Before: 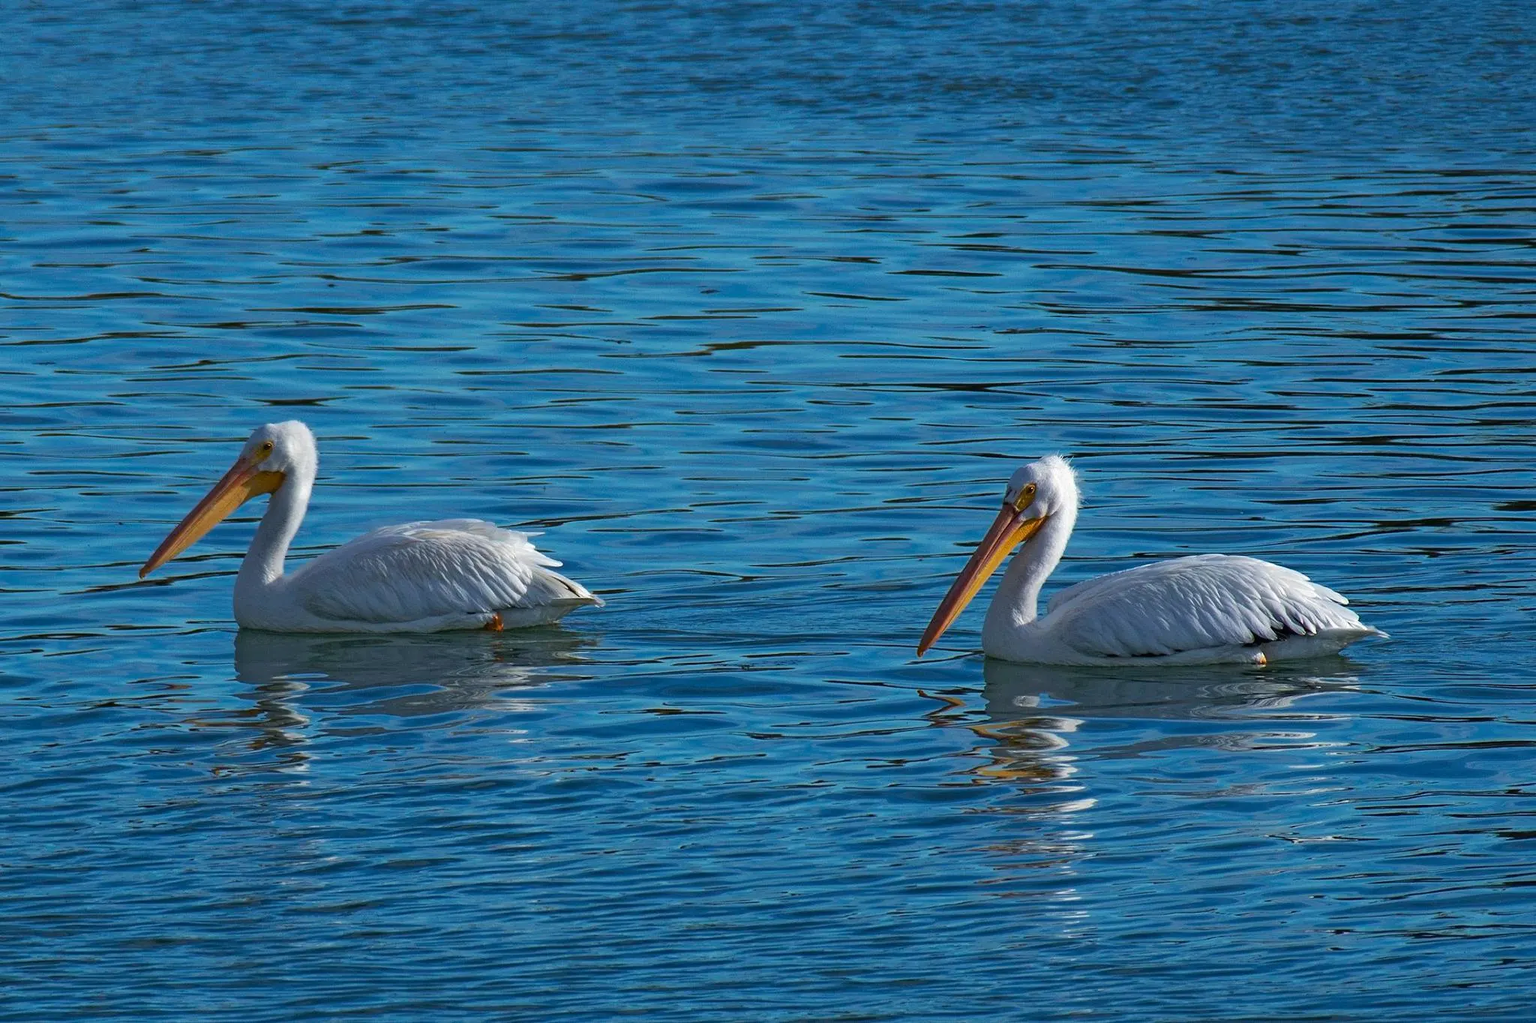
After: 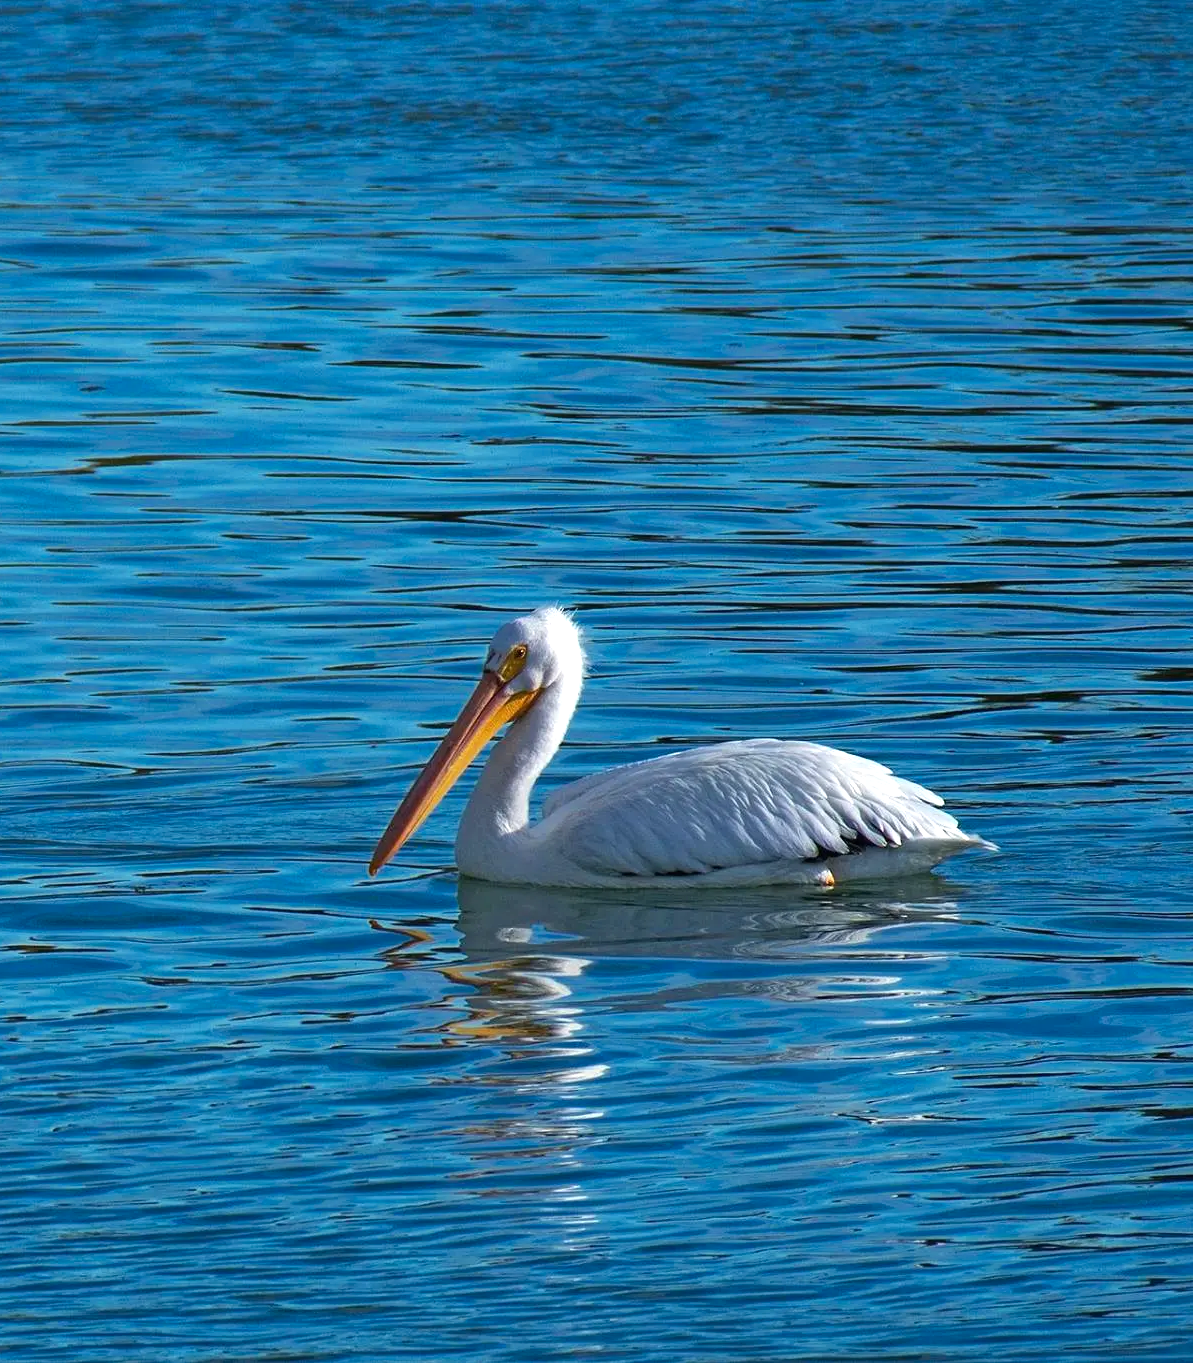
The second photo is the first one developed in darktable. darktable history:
exposure: exposure 0.527 EV, compensate highlight preservation false
crop: left 41.734%
color zones: curves: ch0 [(0, 0.5) (0.143, 0.5) (0.286, 0.5) (0.429, 0.5) (0.62, 0.489) (0.714, 0.445) (0.844, 0.496) (1, 0.5)]; ch1 [(0, 0.5) (0.143, 0.5) (0.286, 0.5) (0.429, 0.5) (0.571, 0.5) (0.714, 0.523) (0.857, 0.5) (1, 0.5)]
